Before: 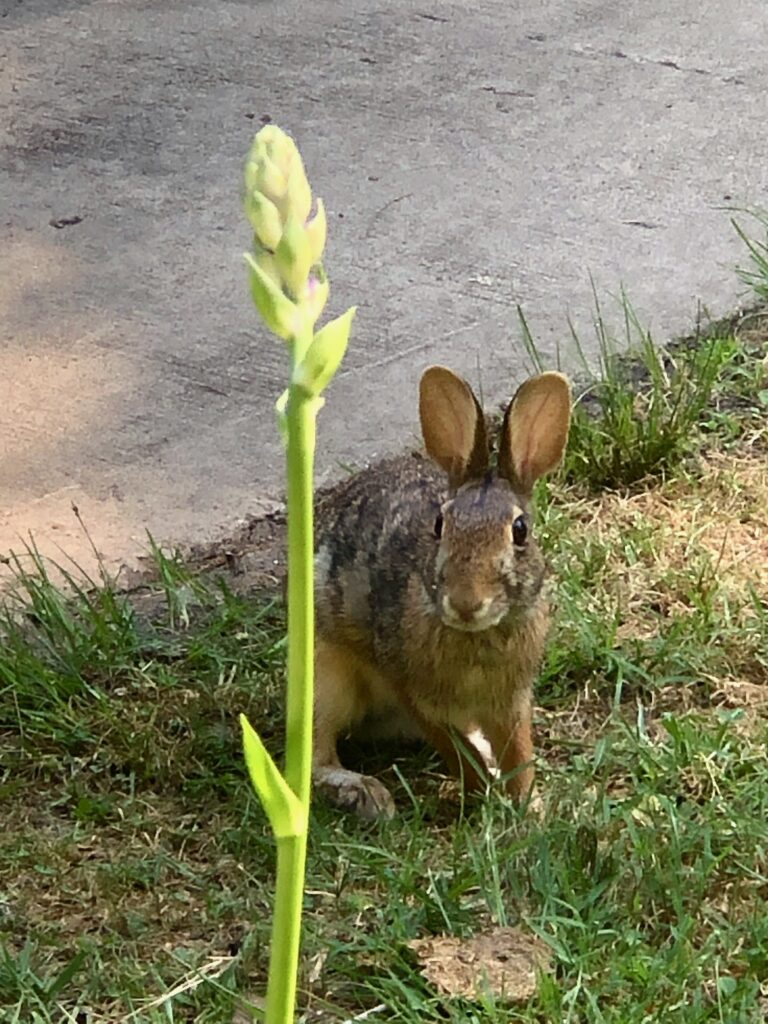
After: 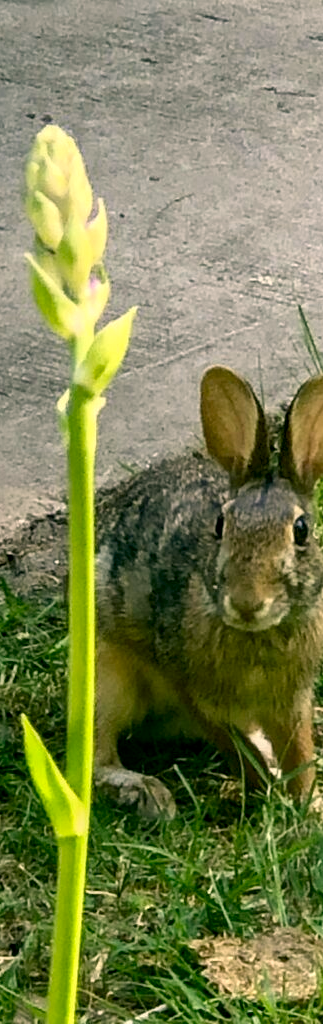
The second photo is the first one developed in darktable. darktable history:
white balance: red 0.967, blue 1.119, emerald 0.756
local contrast: on, module defaults
color correction: highlights a* 5.3, highlights b* 24.26, shadows a* -15.58, shadows b* 4.02
crop: left 28.583%, right 29.231%
